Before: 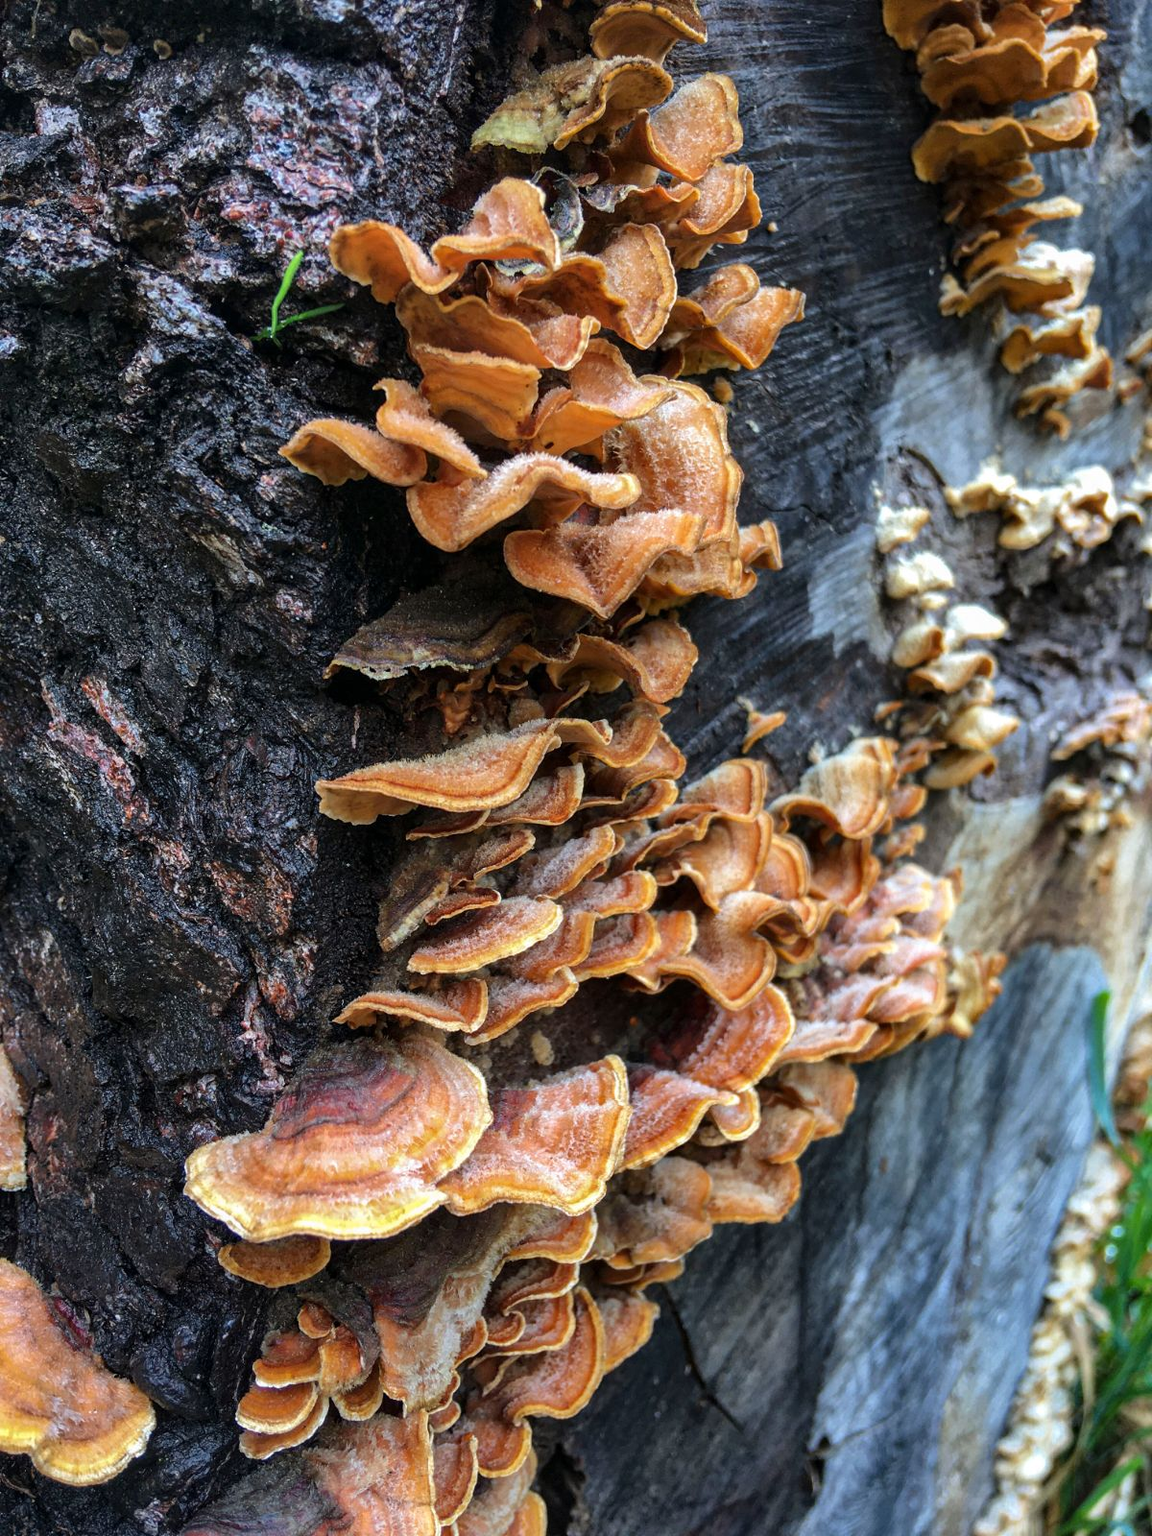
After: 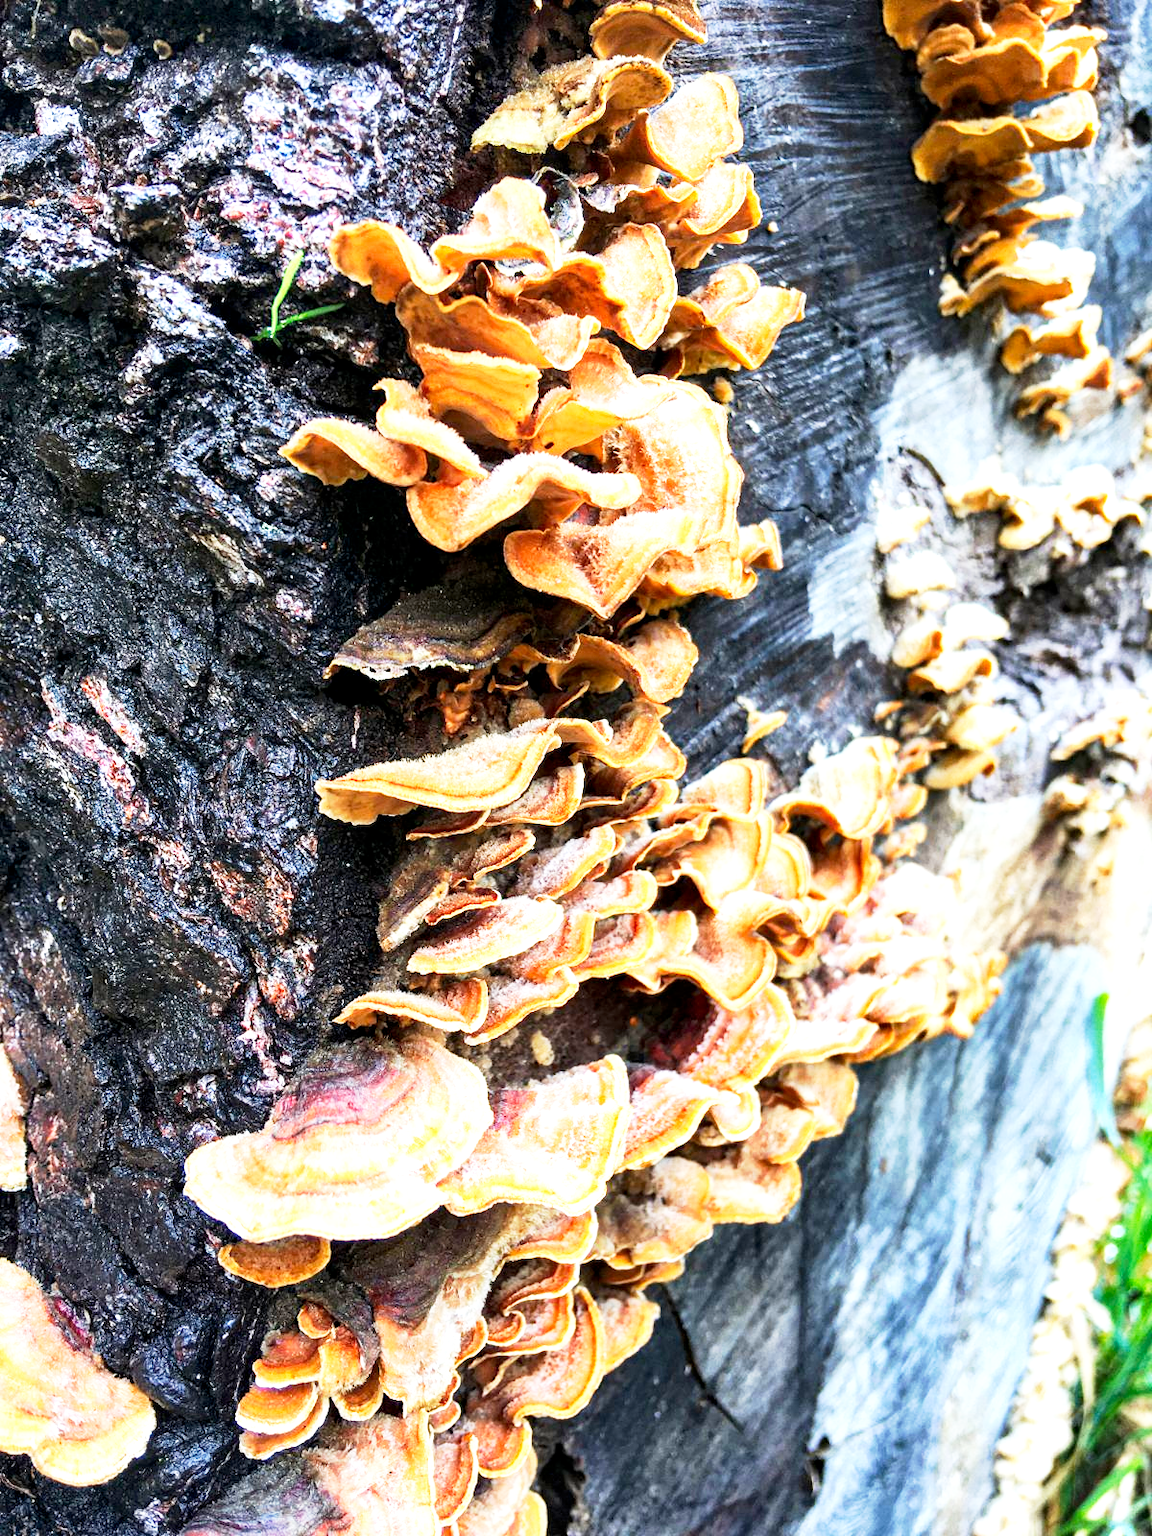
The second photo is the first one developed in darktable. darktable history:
base curve: curves: ch0 [(0, 0) (0.005, 0.002) (0.193, 0.295) (0.399, 0.664) (0.75, 0.928) (1, 1)], preserve colors none
exposure: black level correction 0.002, exposure 1.3 EV, compensate highlight preservation false
